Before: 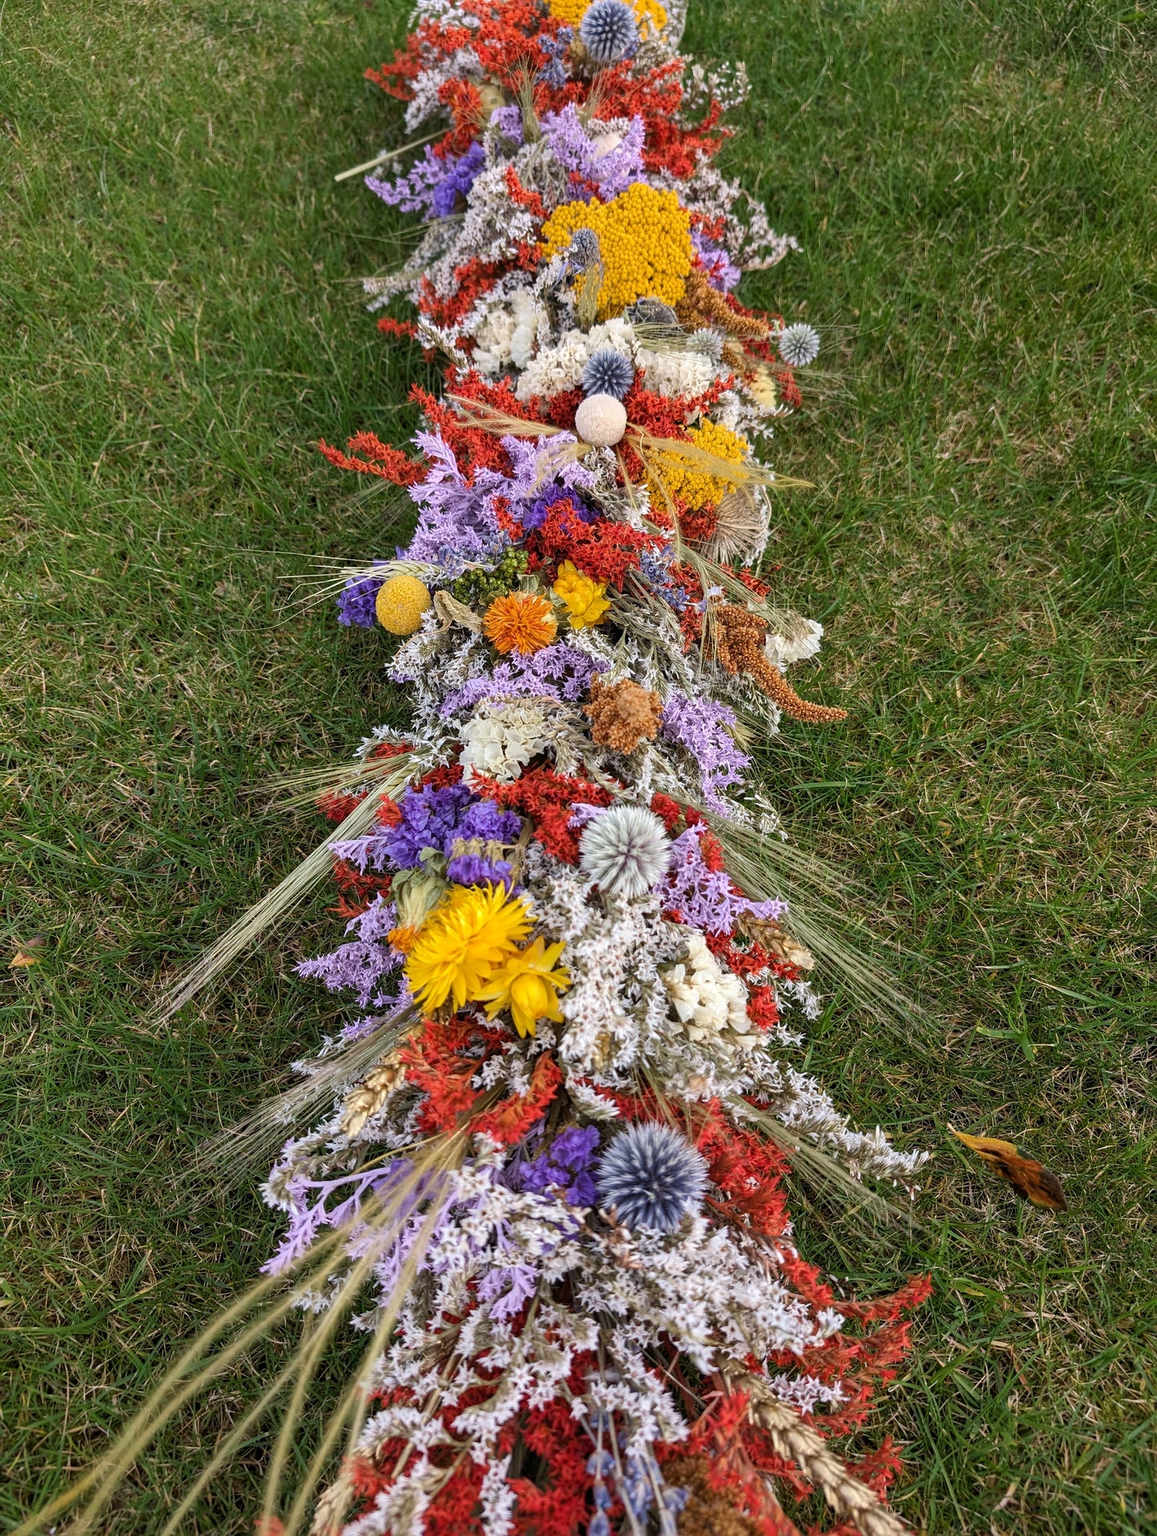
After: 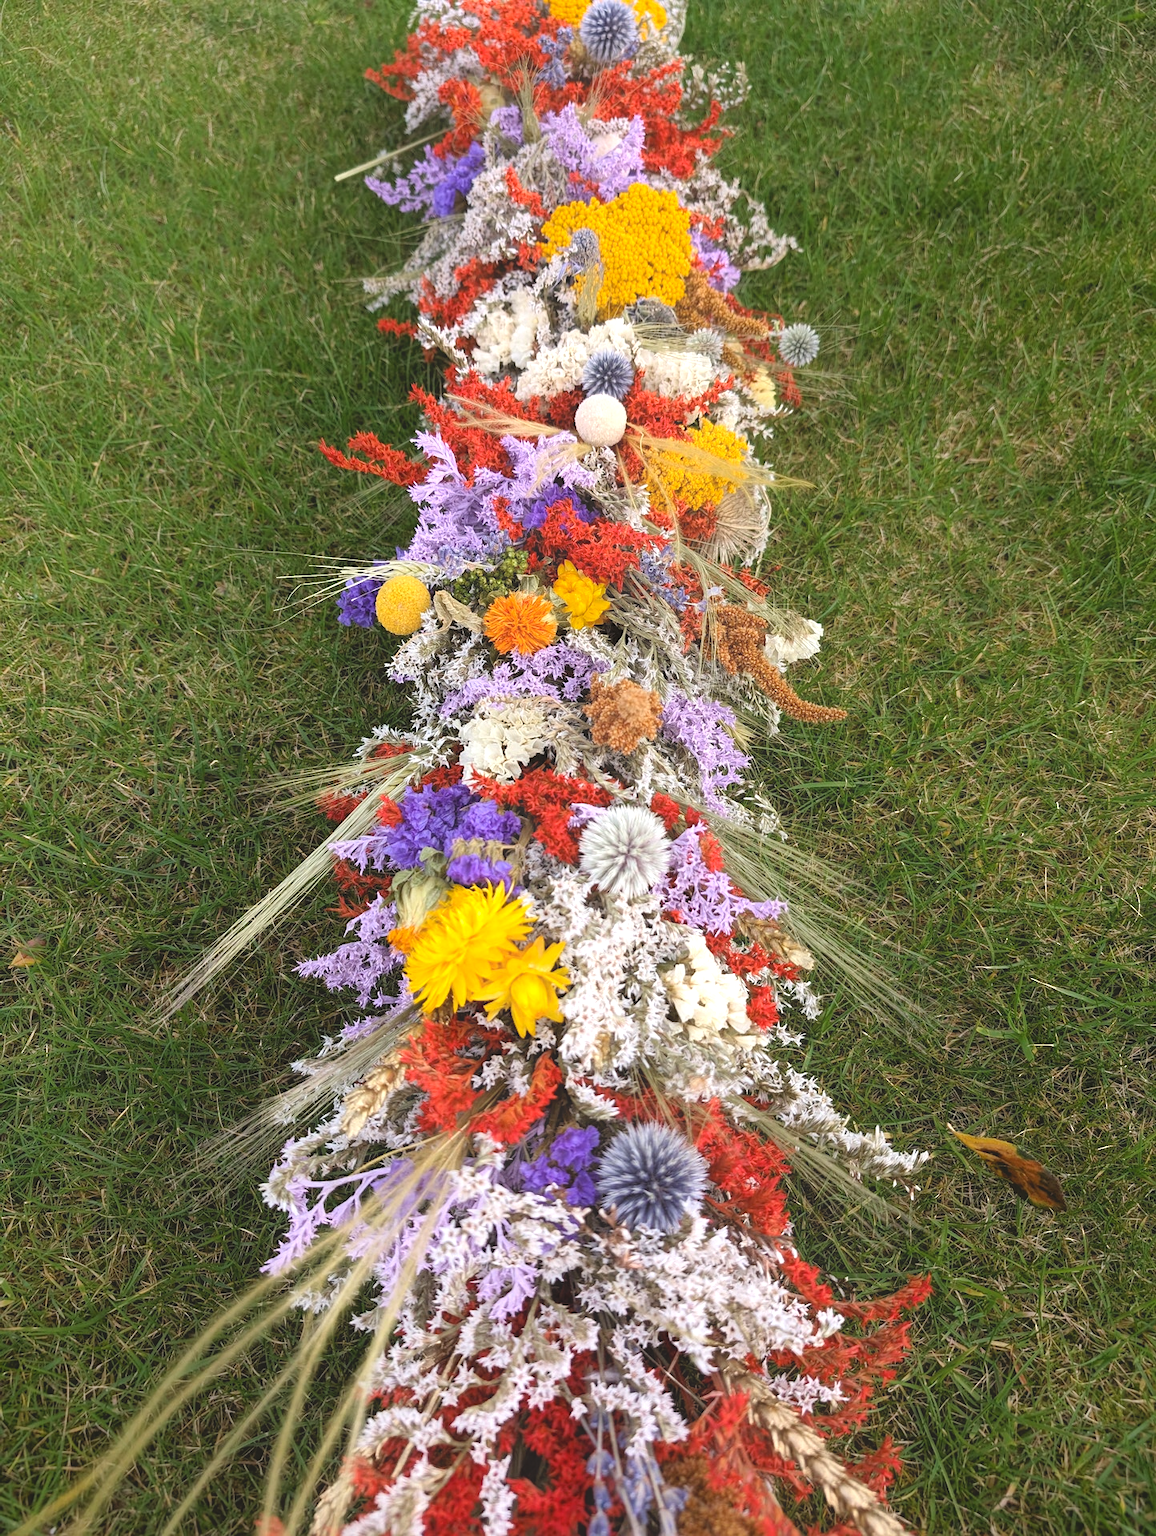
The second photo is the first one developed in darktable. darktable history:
contrast equalizer: y [[0.6 ×6], [0.55 ×6], [0 ×6], [0 ×6], [0 ×6]], mix -0.985
tone equalizer: -8 EV -0.776 EV, -7 EV -0.721 EV, -6 EV -0.597 EV, -5 EV -0.396 EV, -3 EV 0.397 EV, -2 EV 0.6 EV, -1 EV 0.68 EV, +0 EV 0.755 EV
